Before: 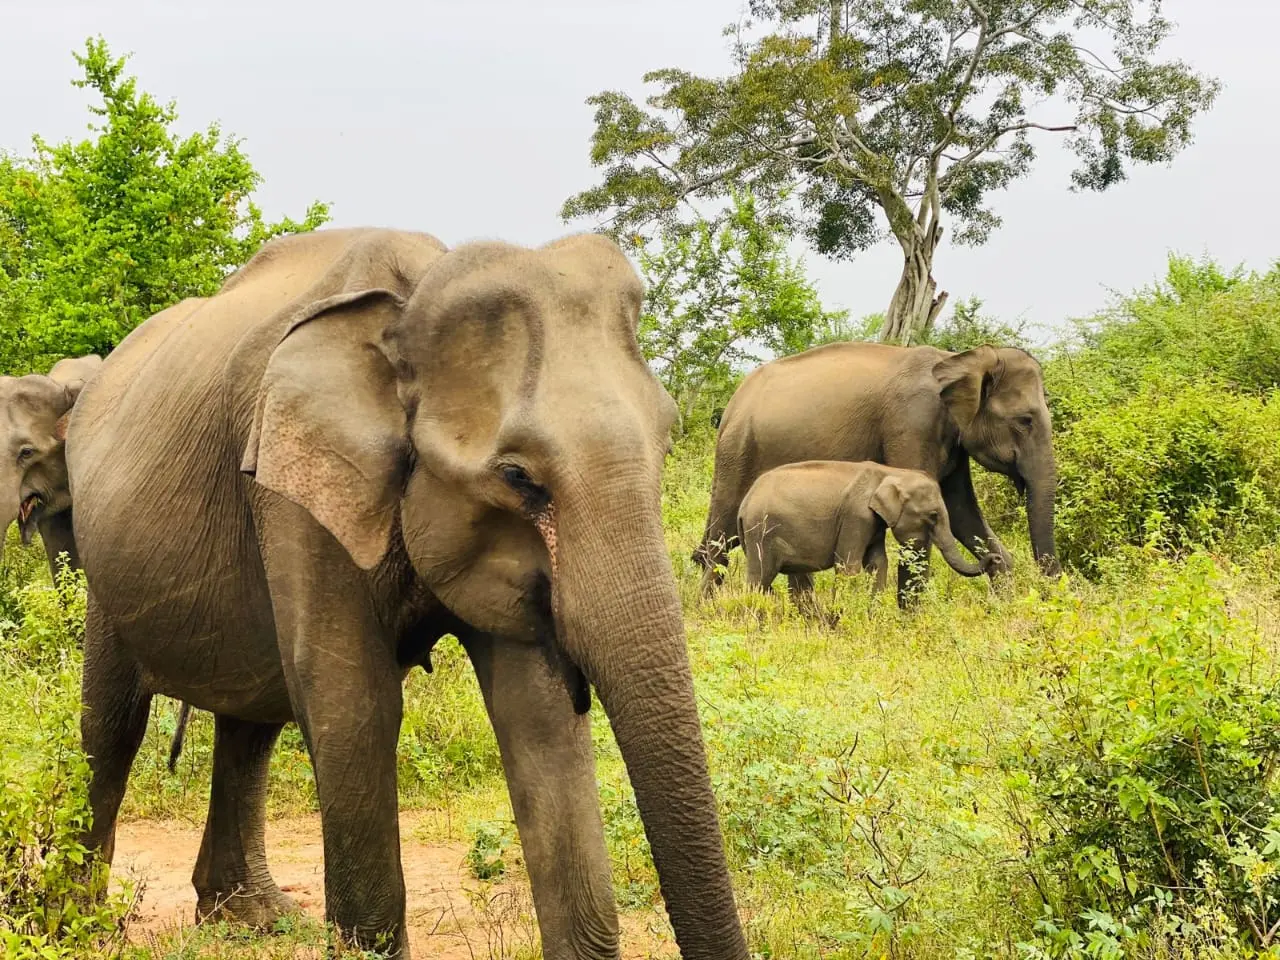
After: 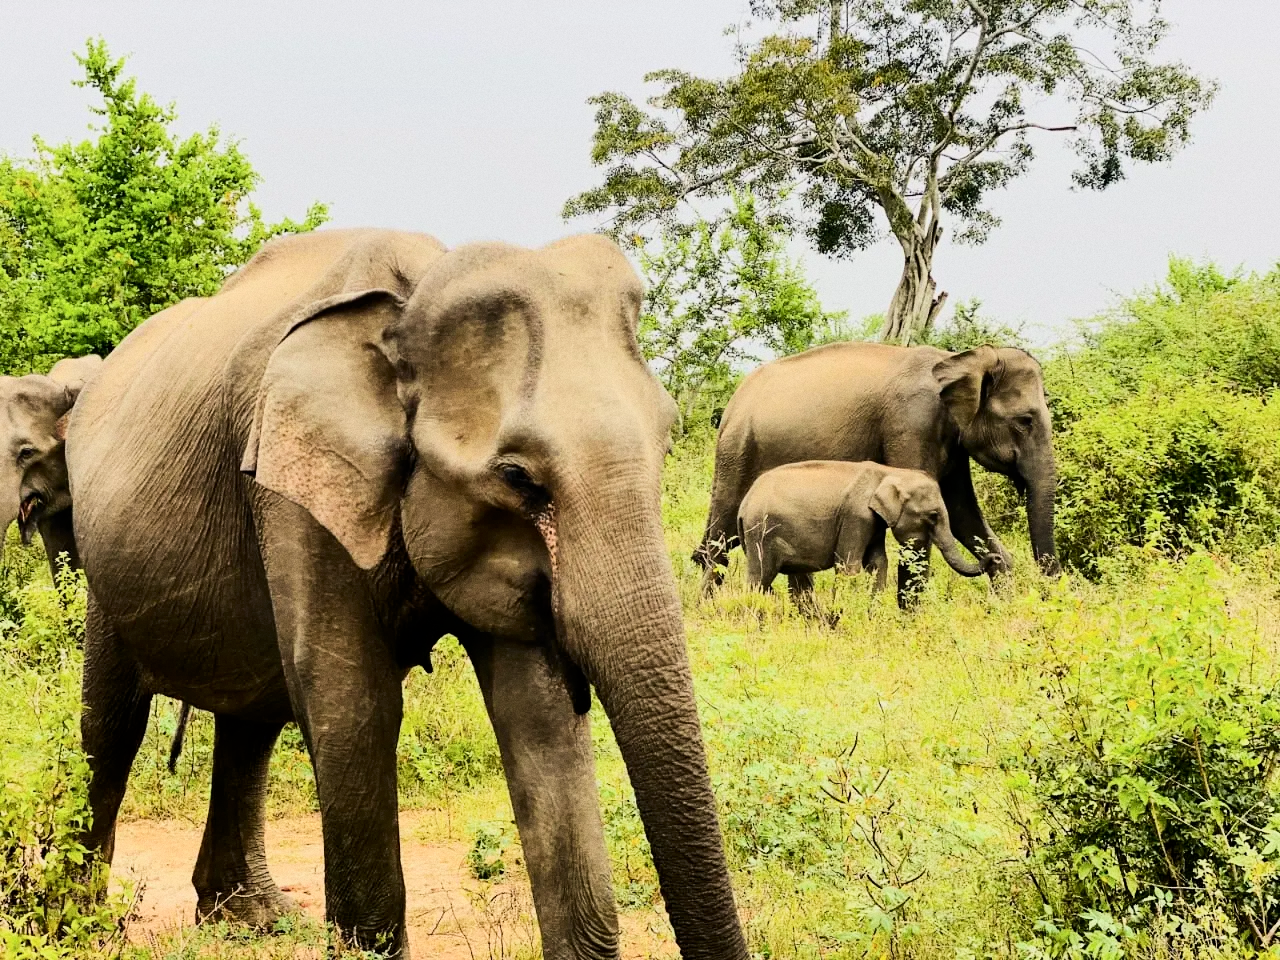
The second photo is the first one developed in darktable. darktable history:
filmic rgb: black relative exposure -7.65 EV, white relative exposure 4.56 EV, hardness 3.61, color science v6 (2022)
contrast brightness saturation: contrast 0.22
grain: on, module defaults
tone equalizer: -8 EV -0.417 EV, -7 EV -0.389 EV, -6 EV -0.333 EV, -5 EV -0.222 EV, -3 EV 0.222 EV, -2 EV 0.333 EV, -1 EV 0.389 EV, +0 EV 0.417 EV, edges refinement/feathering 500, mask exposure compensation -1.57 EV, preserve details no
